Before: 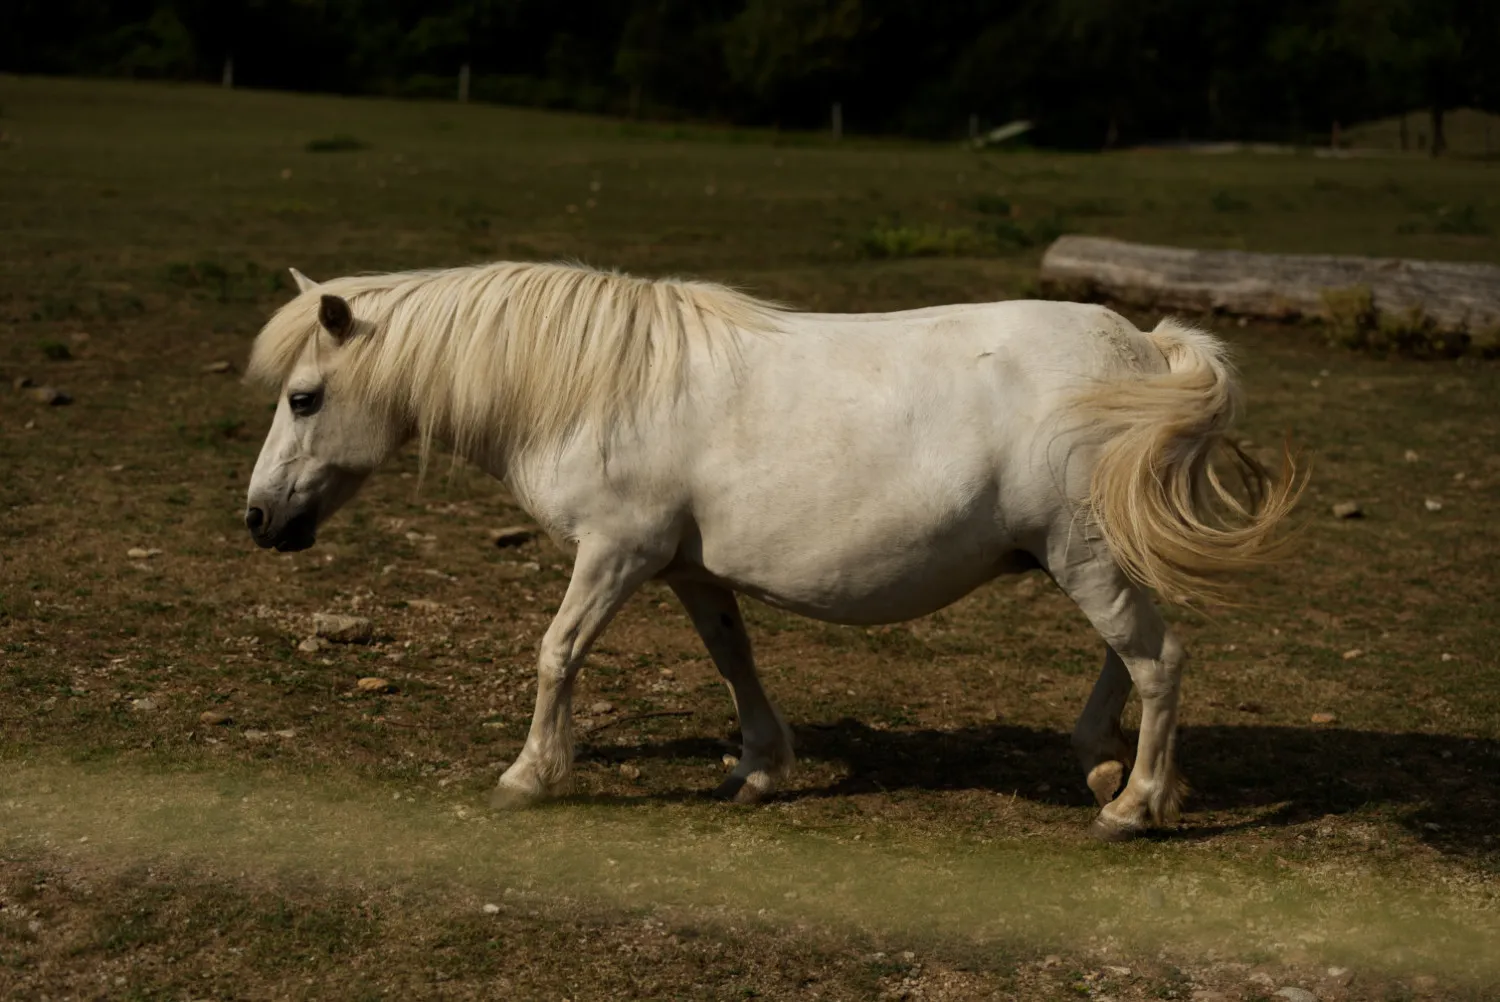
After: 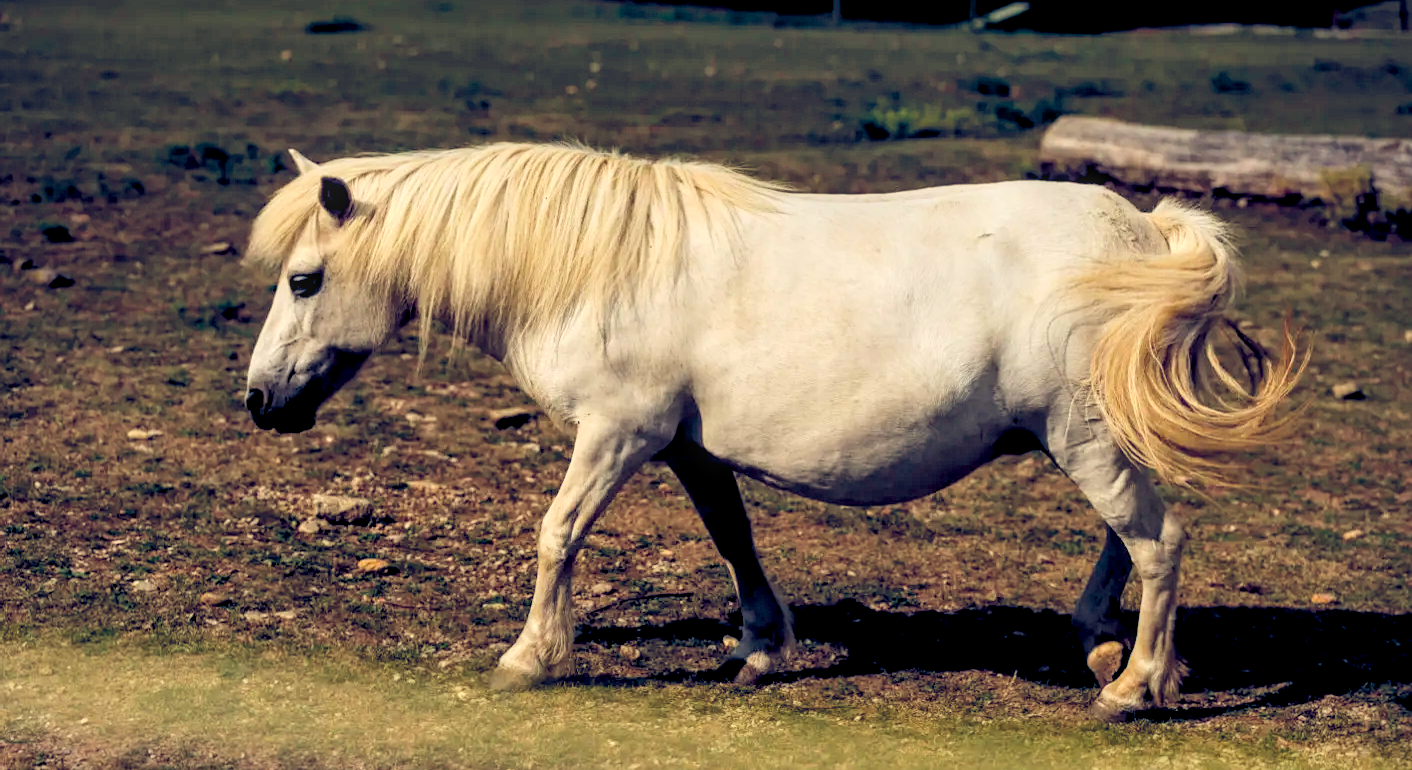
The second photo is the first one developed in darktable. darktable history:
tone equalizer: on, module defaults
local contrast: detail 130%
exposure: black level correction 0.007, exposure 0.159 EV, compensate highlight preservation false
crop and rotate: angle 0.045°, top 11.883%, right 5.752%, bottom 11.173%
sharpen: radius 1.263, amount 0.305, threshold 0.037
color balance rgb: global offset › chroma 0.25%, global offset › hue 256.6°, perceptual saturation grading › global saturation 19.295%, perceptual brilliance grading › global brilliance 10.355%, perceptual brilliance grading › shadows 14.283%, contrast -10.251%
tone curve: curves: ch0 [(0, 0) (0.004, 0.001) (0.133, 0.132) (0.325, 0.395) (0.455, 0.565) (0.832, 0.925) (1, 1)], color space Lab, linked channels, preserve colors none
